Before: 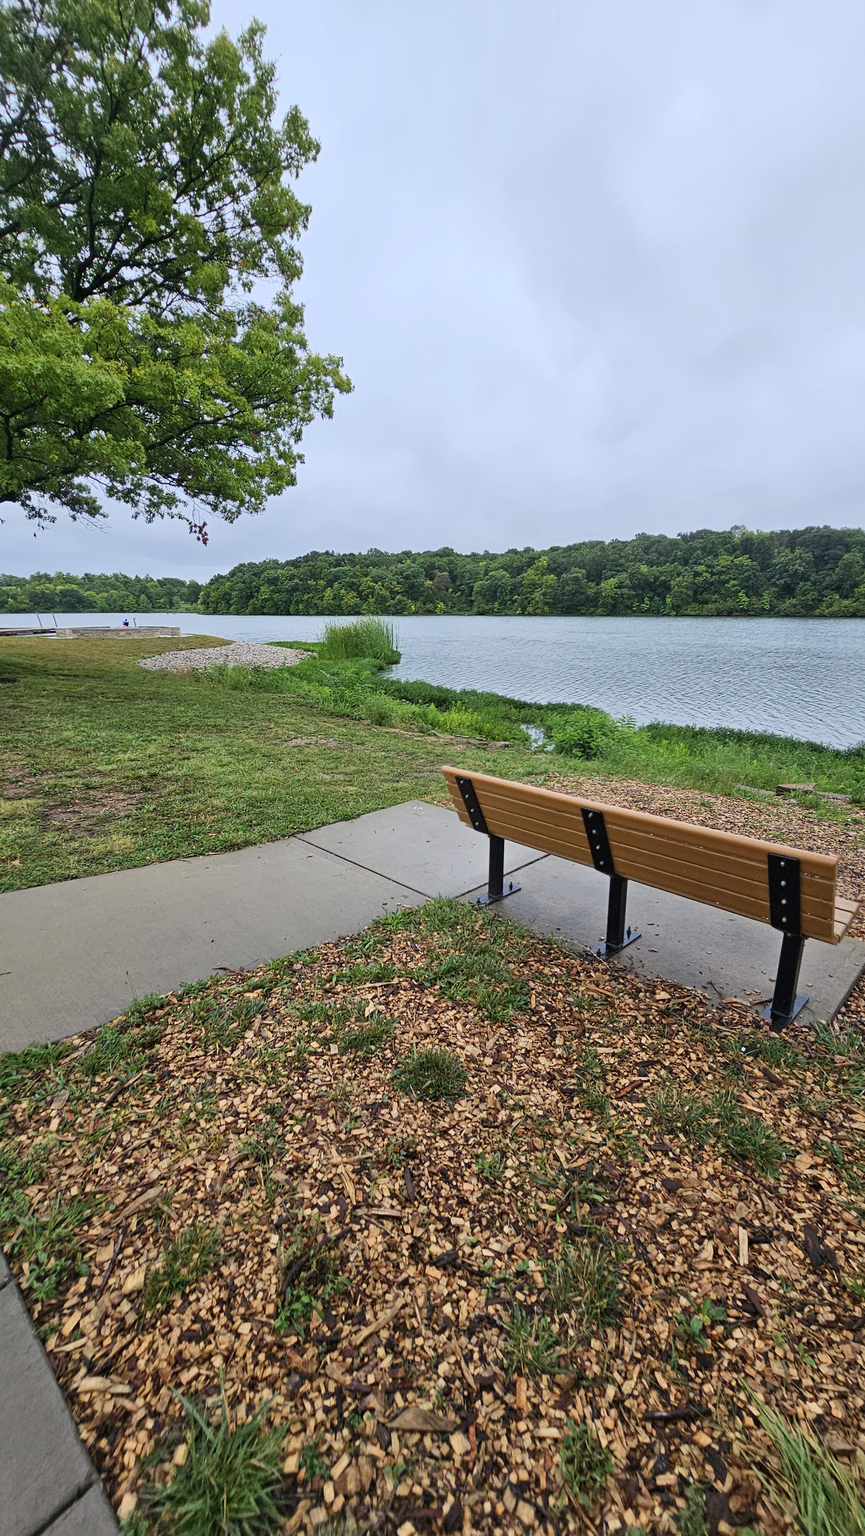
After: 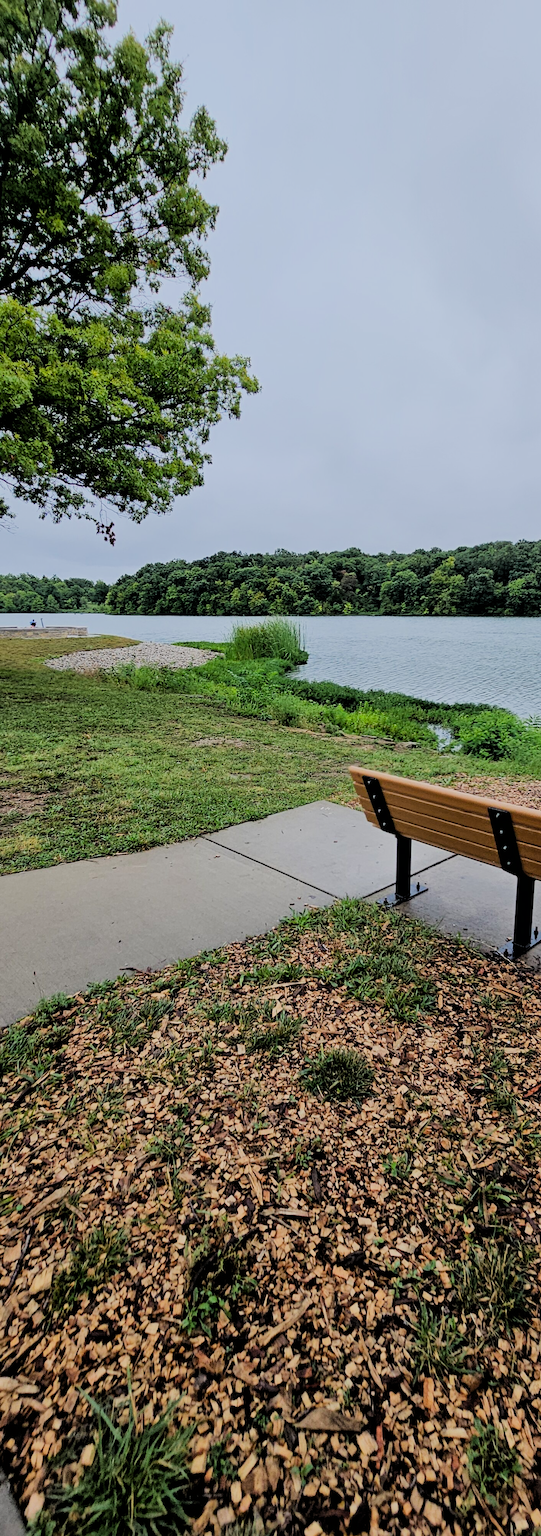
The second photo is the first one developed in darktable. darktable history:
filmic rgb: black relative exposure -2.81 EV, white relative exposure 4.56 EV, hardness 1.74, contrast 1.265
crop: left 10.748%, right 26.566%
